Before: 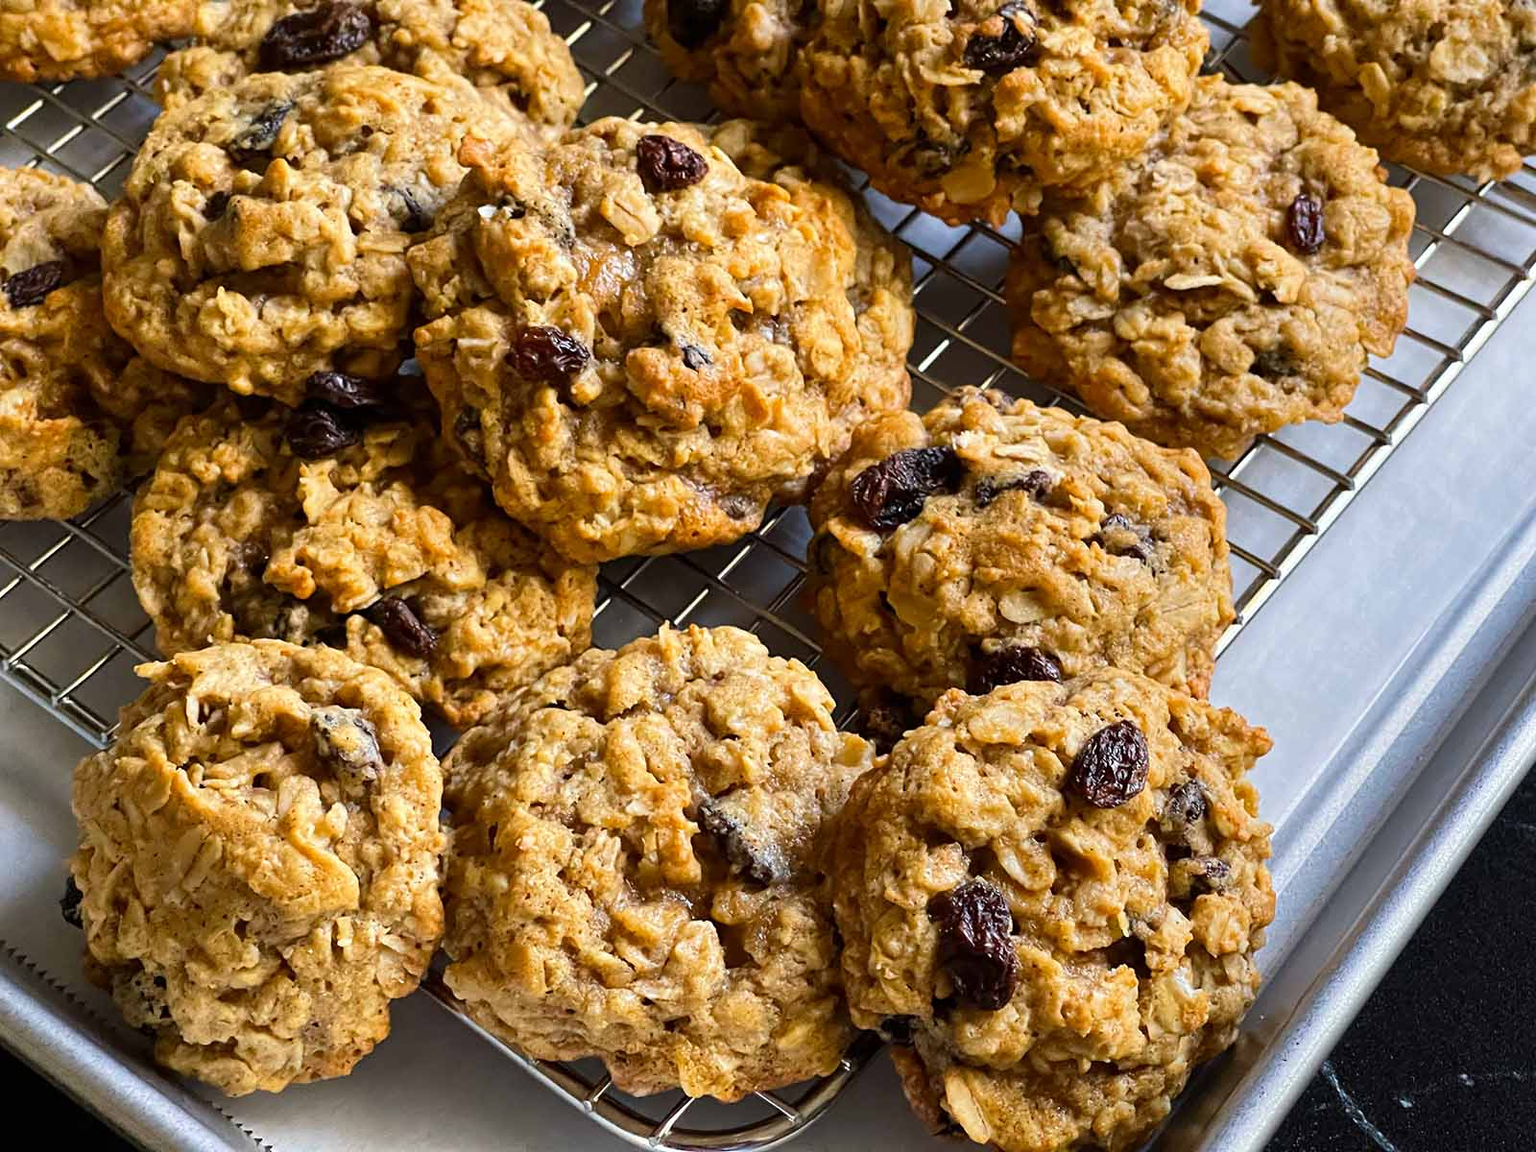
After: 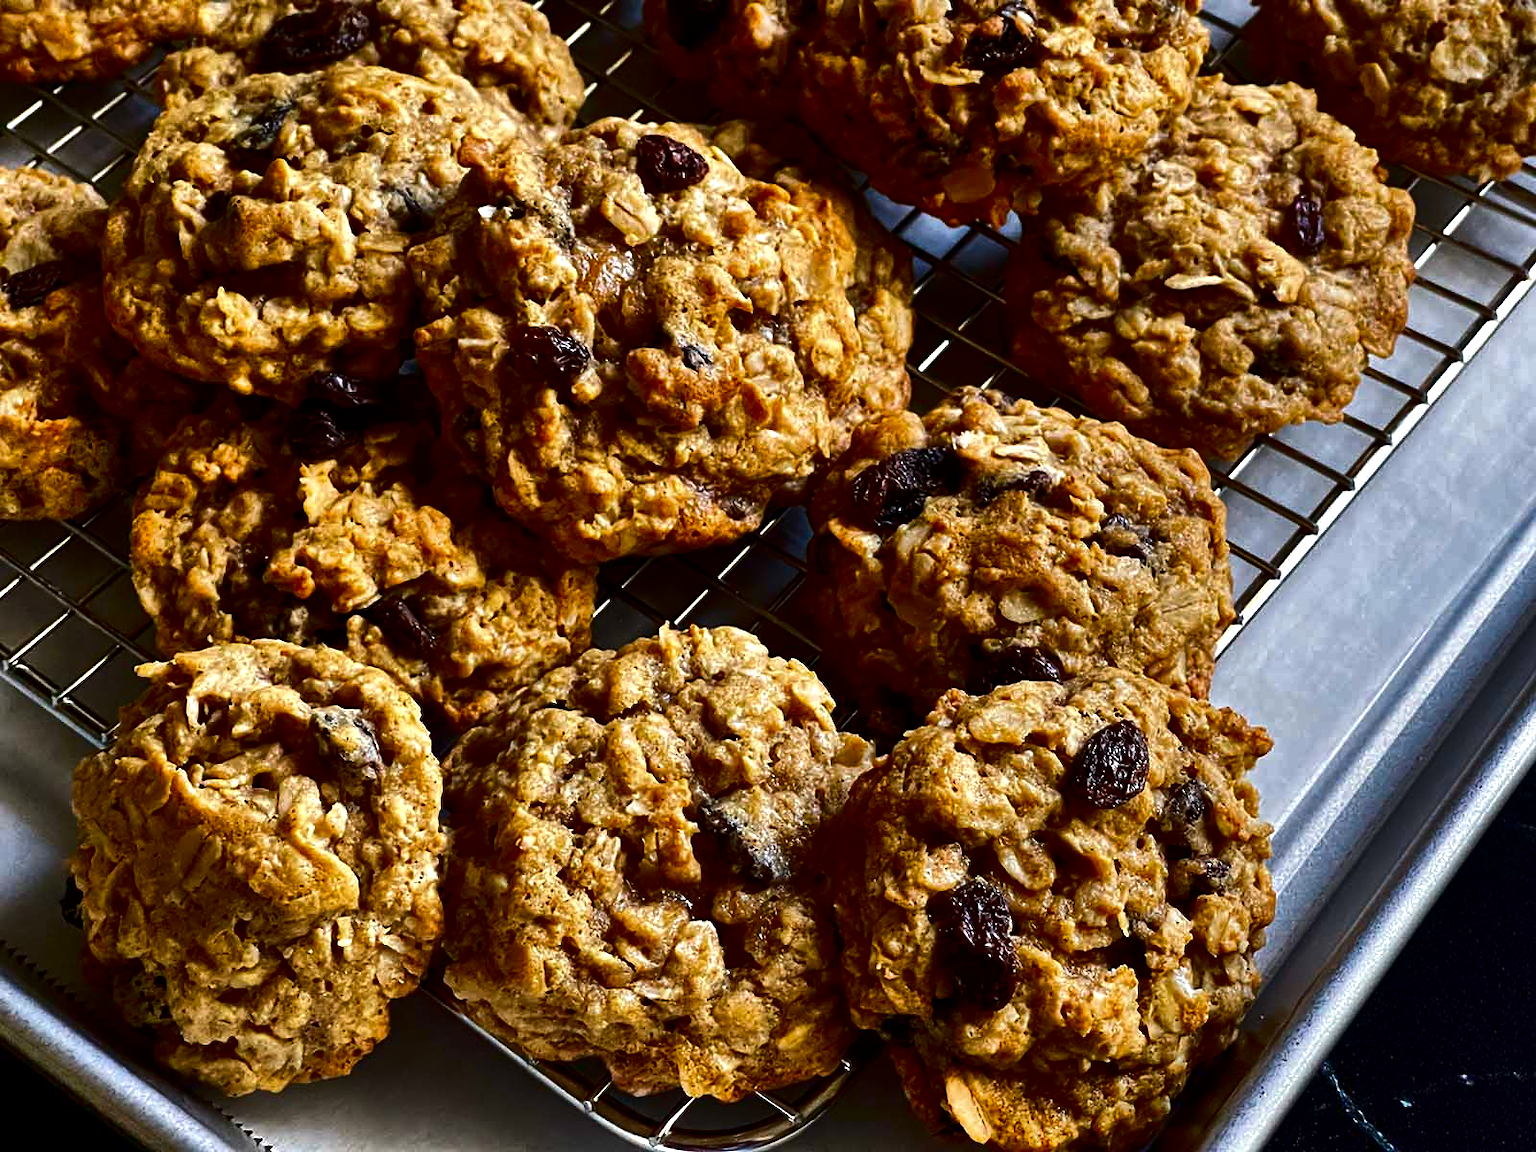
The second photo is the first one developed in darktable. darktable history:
shadows and highlights: shadows 49, highlights -41, soften with gaussian
color balance: contrast 10%
contrast brightness saturation: brightness -0.52
